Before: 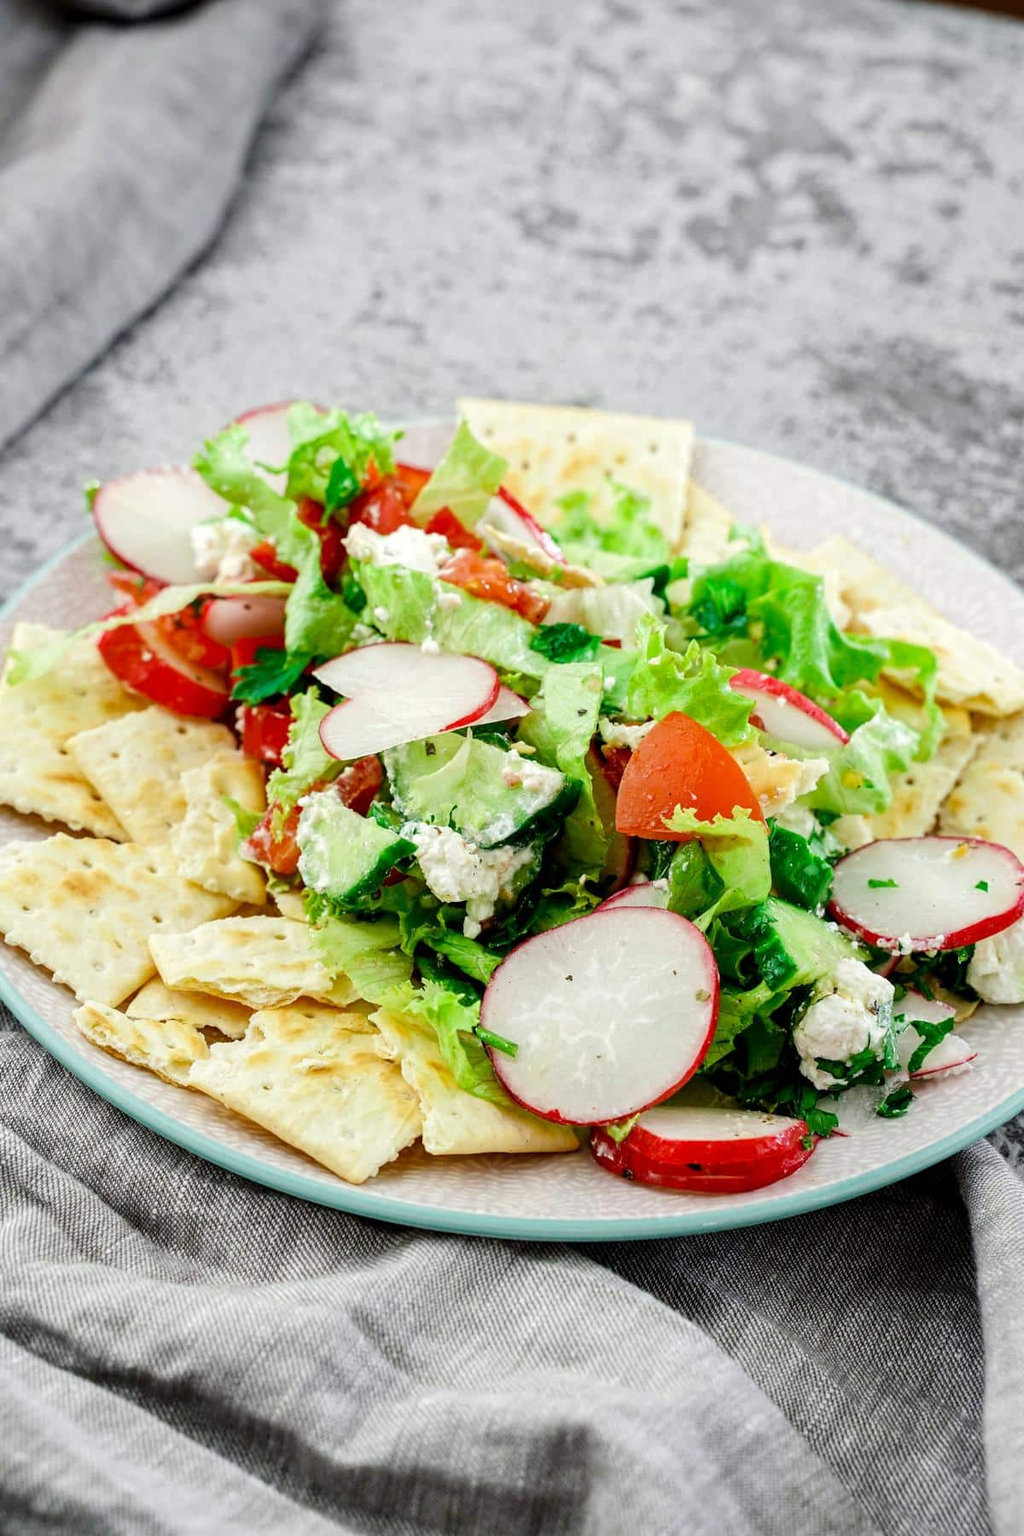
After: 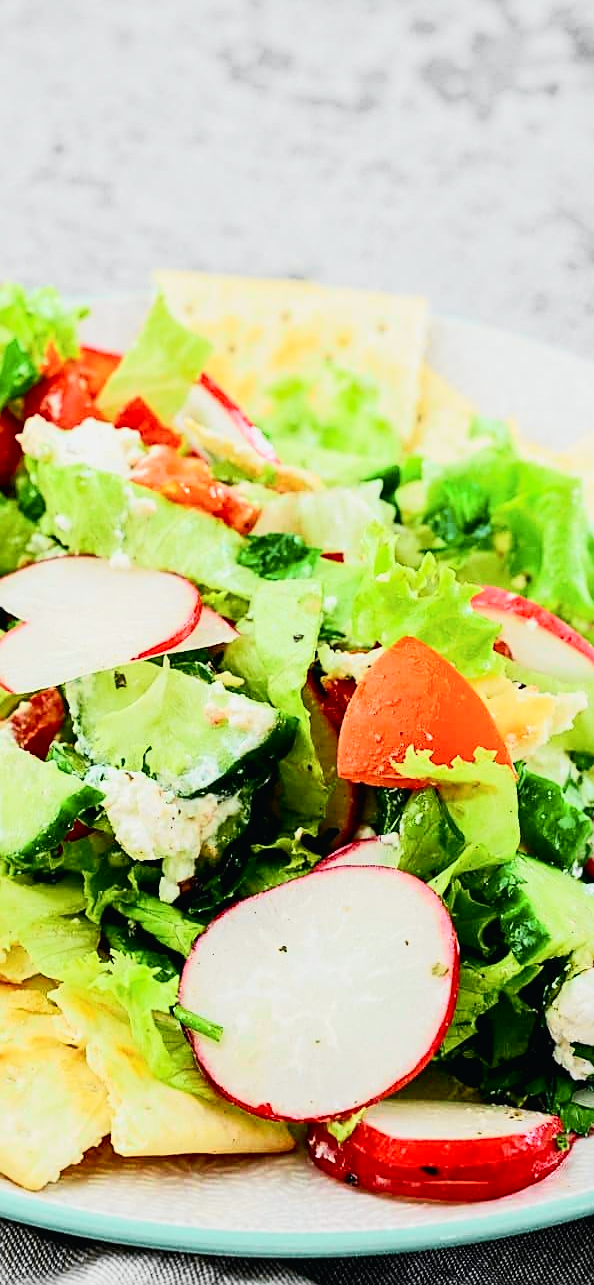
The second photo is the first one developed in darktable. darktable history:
sharpen: on, module defaults
crop: left 32.075%, top 10.976%, right 18.355%, bottom 17.596%
tone curve: curves: ch0 [(0, 0.015) (0.037, 0.022) (0.131, 0.116) (0.316, 0.345) (0.49, 0.615) (0.677, 0.82) (0.813, 0.891) (1, 0.955)]; ch1 [(0, 0) (0.366, 0.367) (0.475, 0.462) (0.494, 0.496) (0.504, 0.497) (0.554, 0.571) (0.618, 0.668) (1, 1)]; ch2 [(0, 0) (0.333, 0.346) (0.375, 0.375) (0.435, 0.424) (0.476, 0.492) (0.502, 0.499) (0.525, 0.522) (0.558, 0.575) (0.614, 0.656) (1, 1)], color space Lab, independent channels, preserve colors none
